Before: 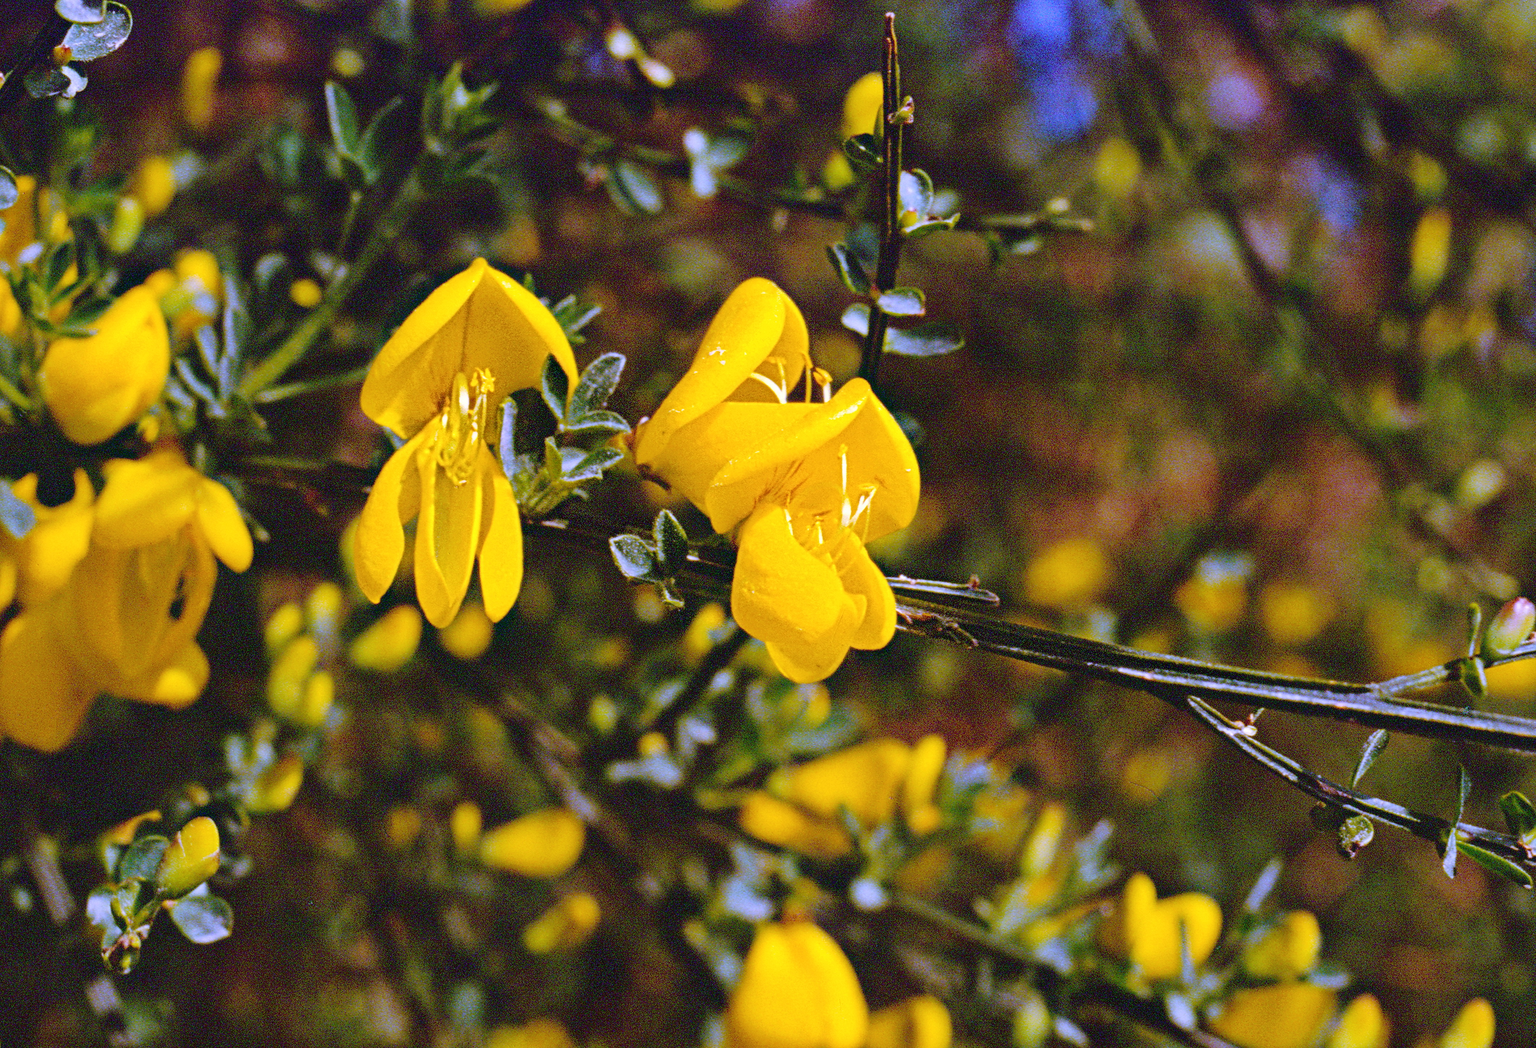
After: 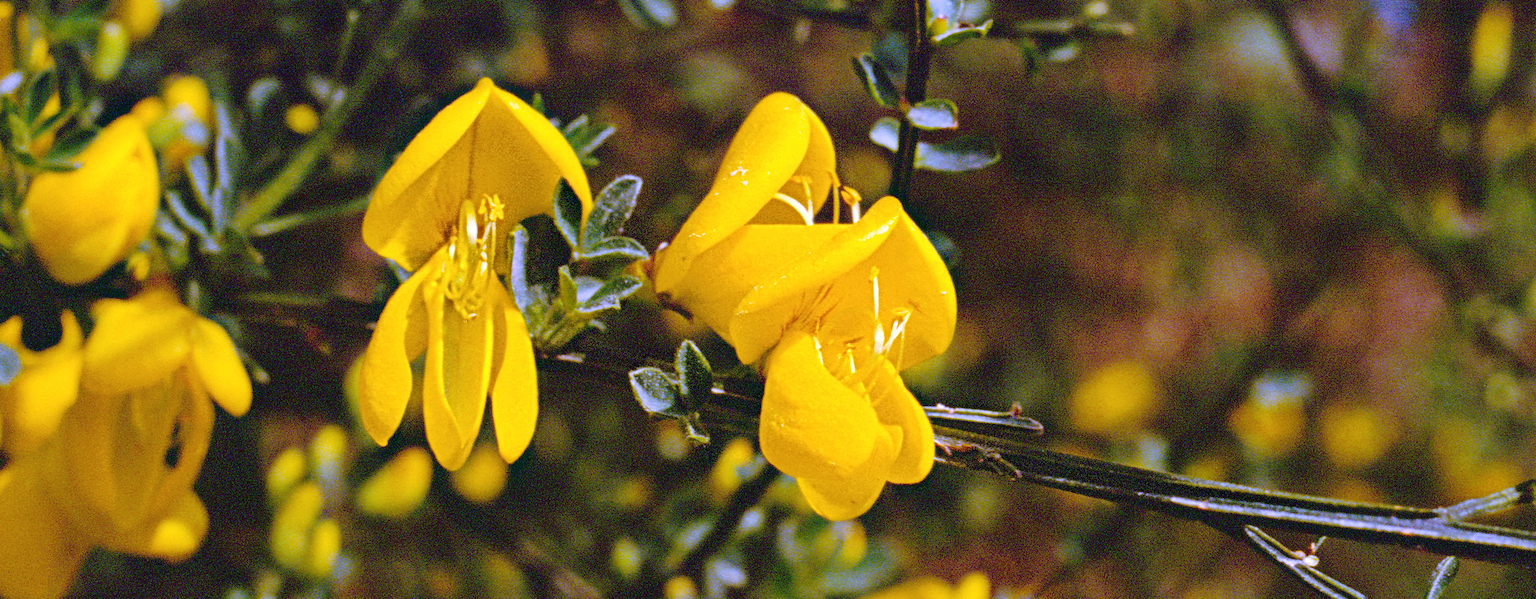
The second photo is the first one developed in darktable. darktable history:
crop: left 1.744%, top 19.225%, right 5.069%, bottom 28.357%
rotate and perspective: rotation -1.24°, automatic cropping off
